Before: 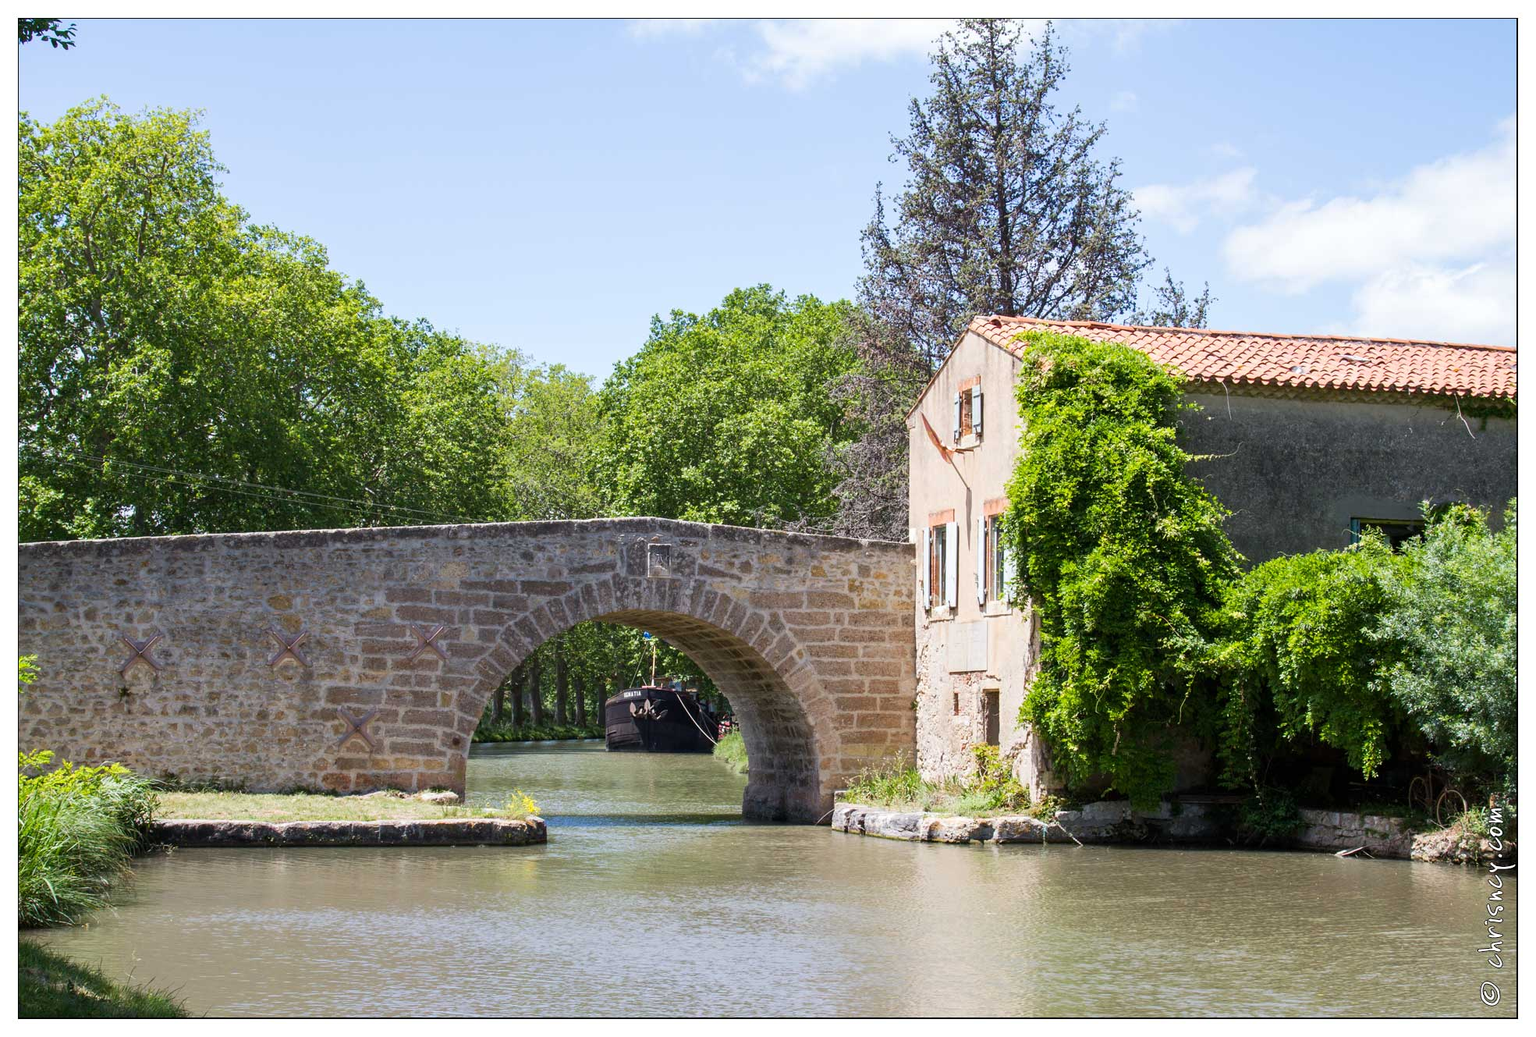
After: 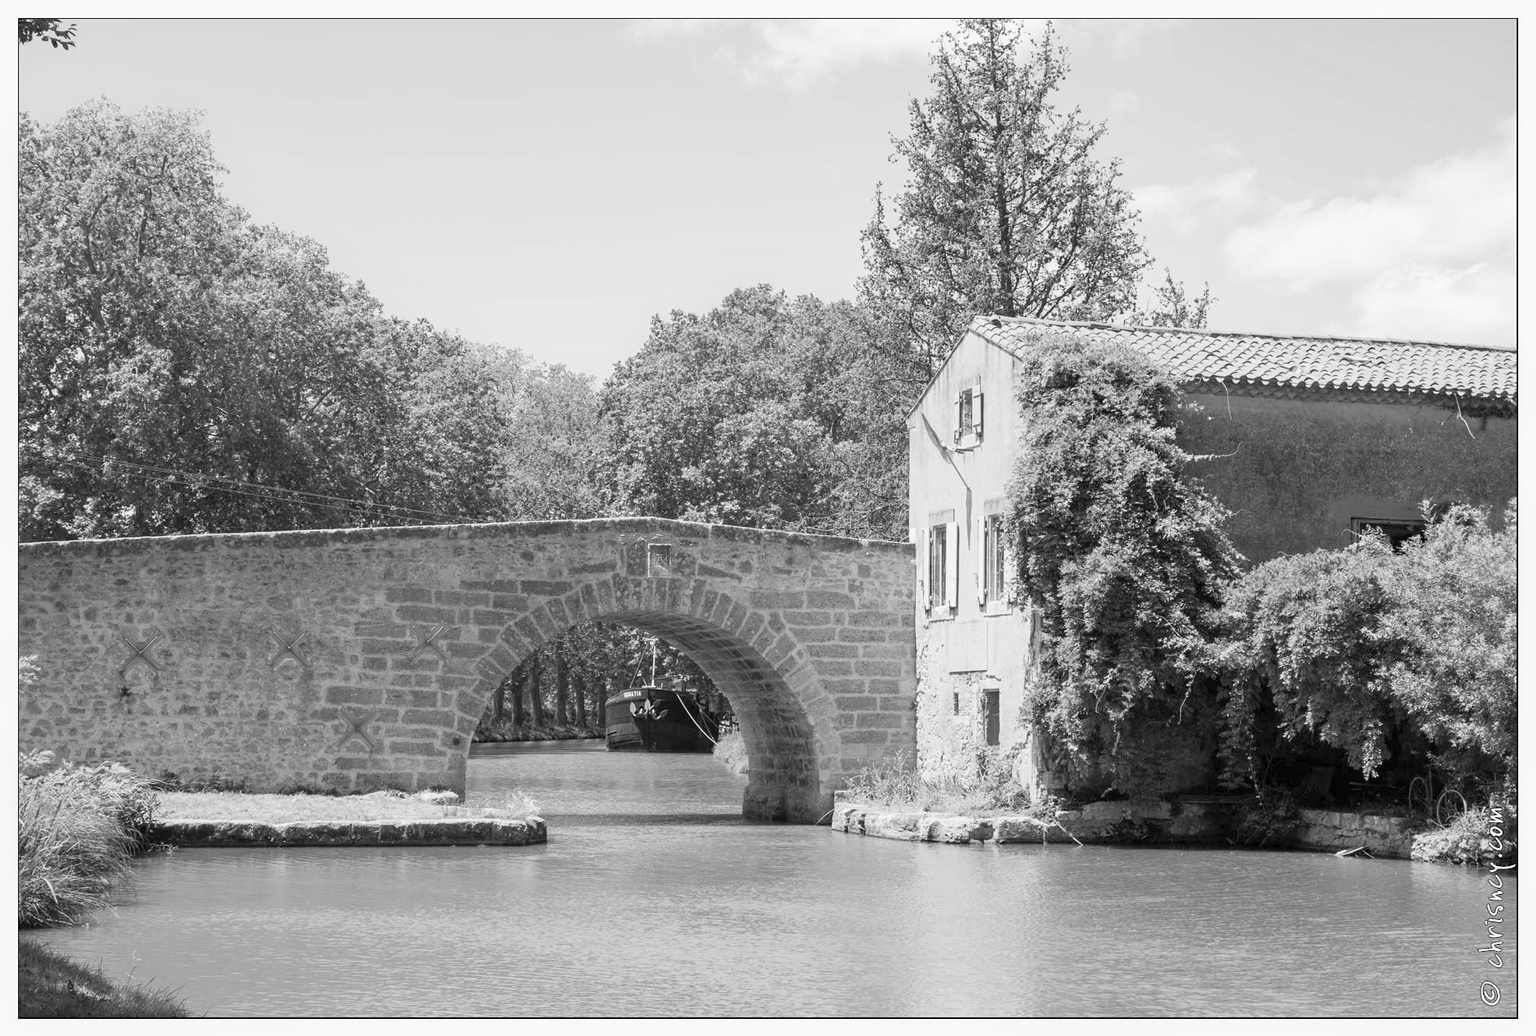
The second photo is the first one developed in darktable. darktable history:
monochrome: a 14.95, b -89.96
levels: levels [0, 0.43, 0.984]
